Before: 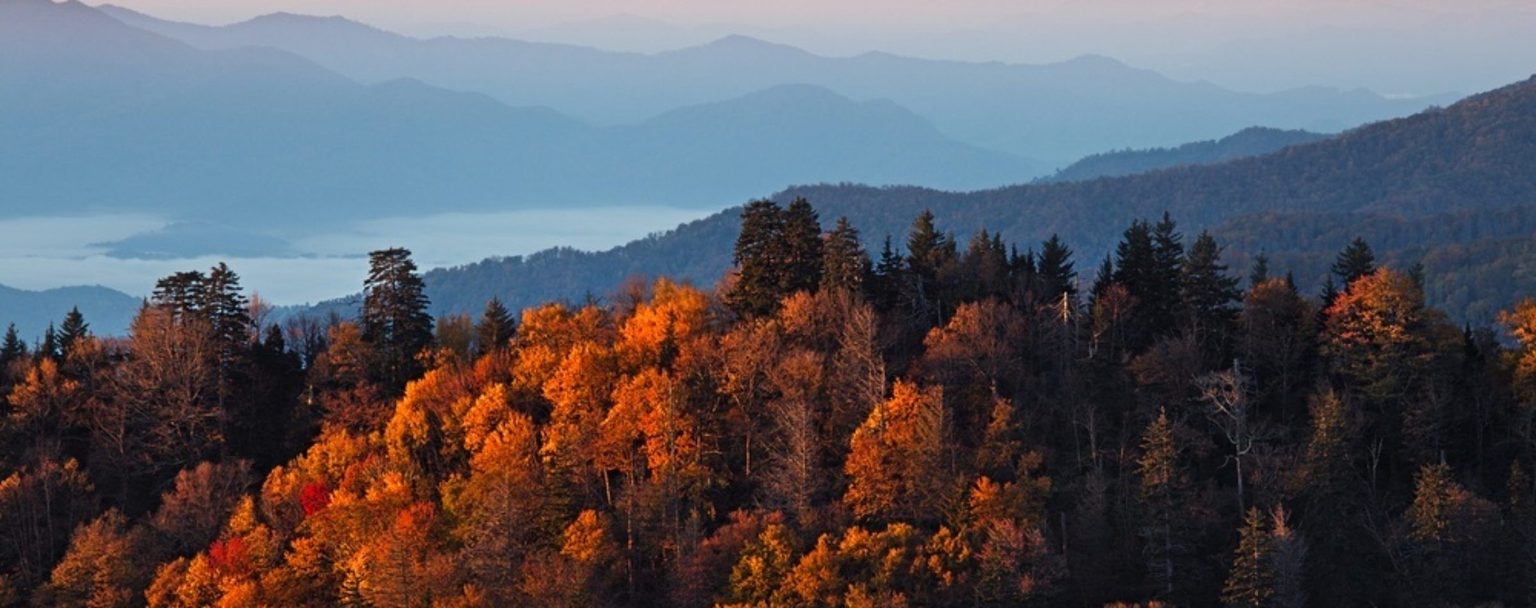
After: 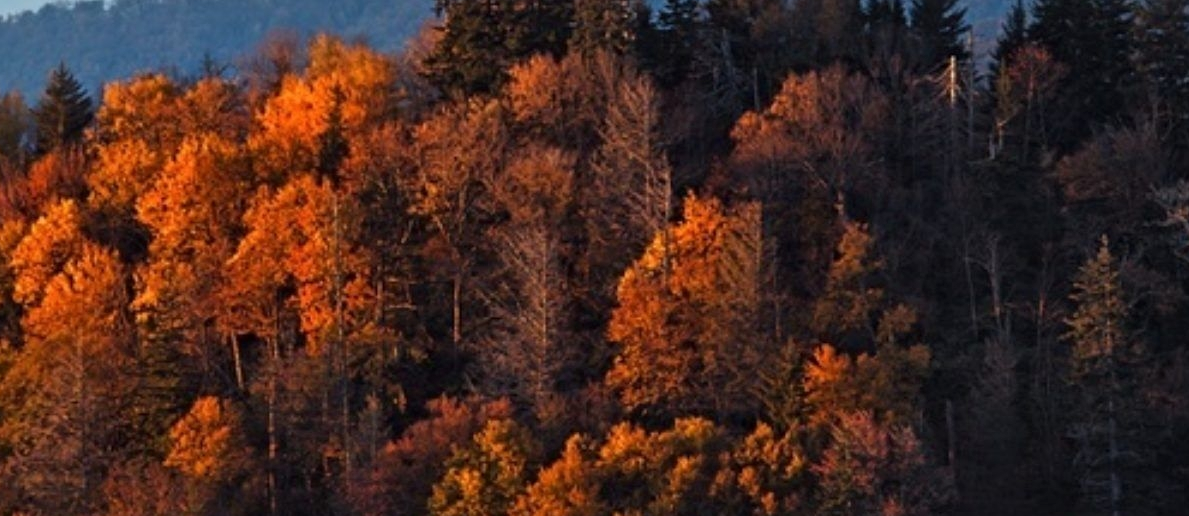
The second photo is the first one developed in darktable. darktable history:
crop: left 29.69%, top 42.124%, right 20.762%, bottom 3.496%
local contrast: mode bilateral grid, contrast 11, coarseness 25, detail 115%, midtone range 0.2
